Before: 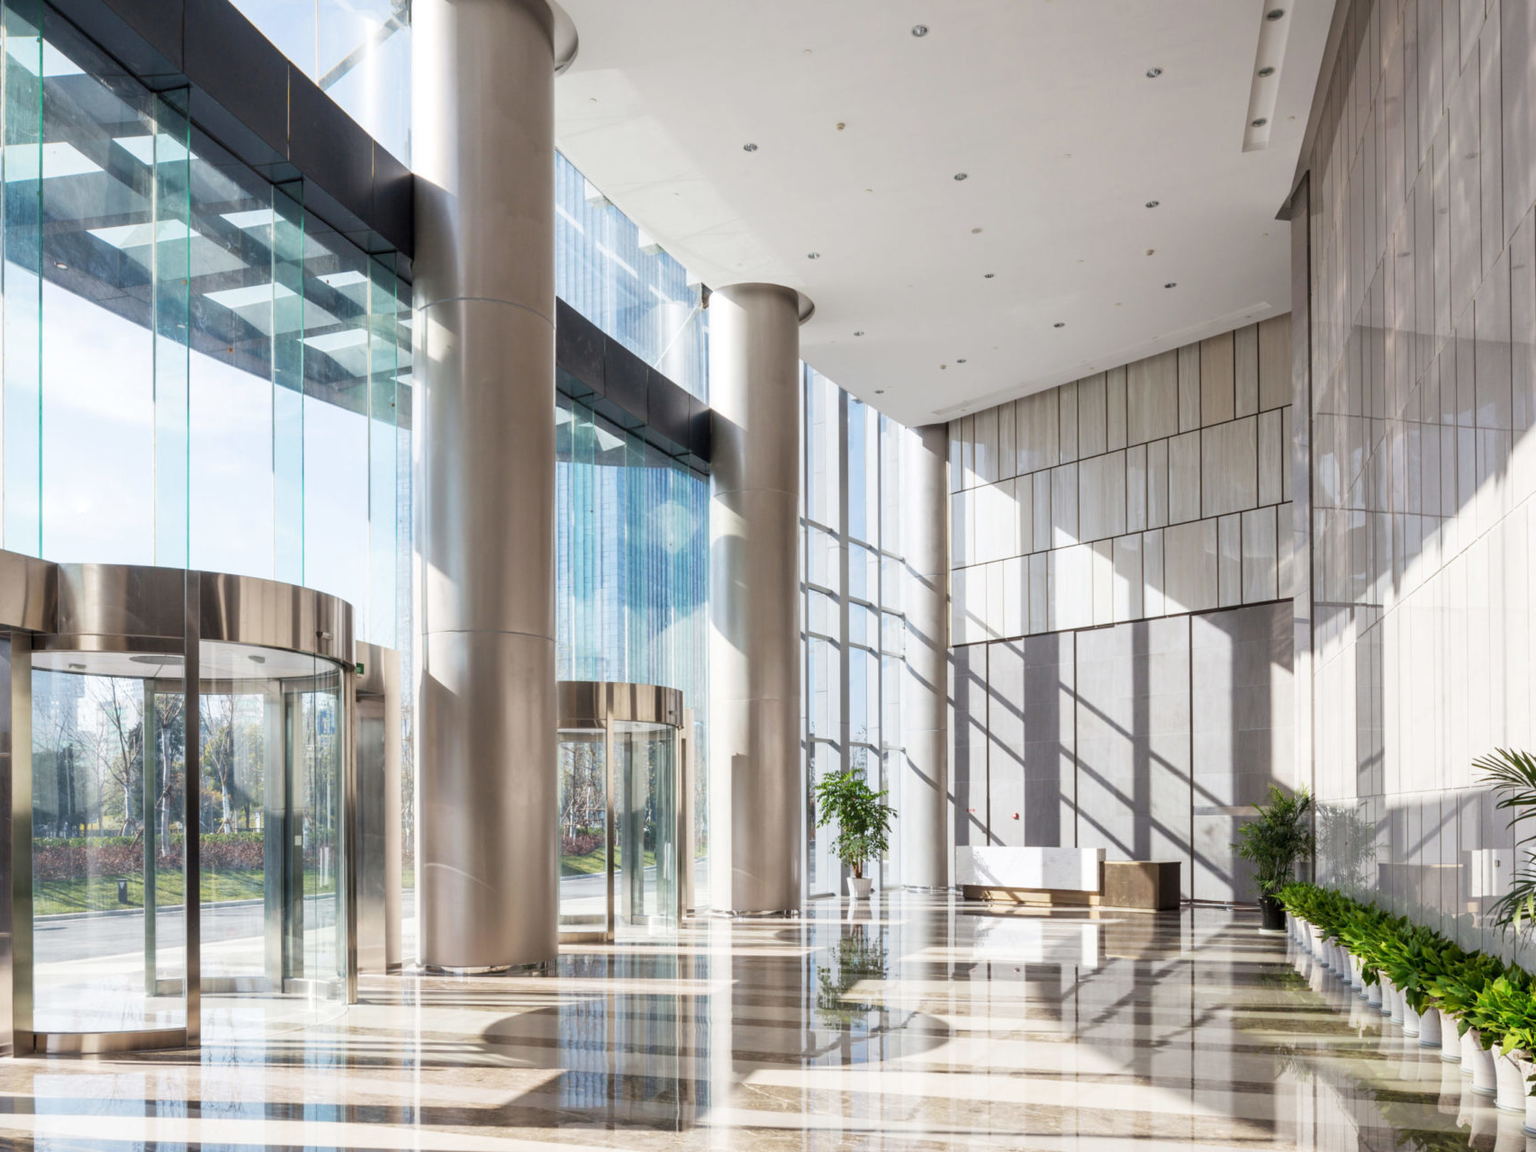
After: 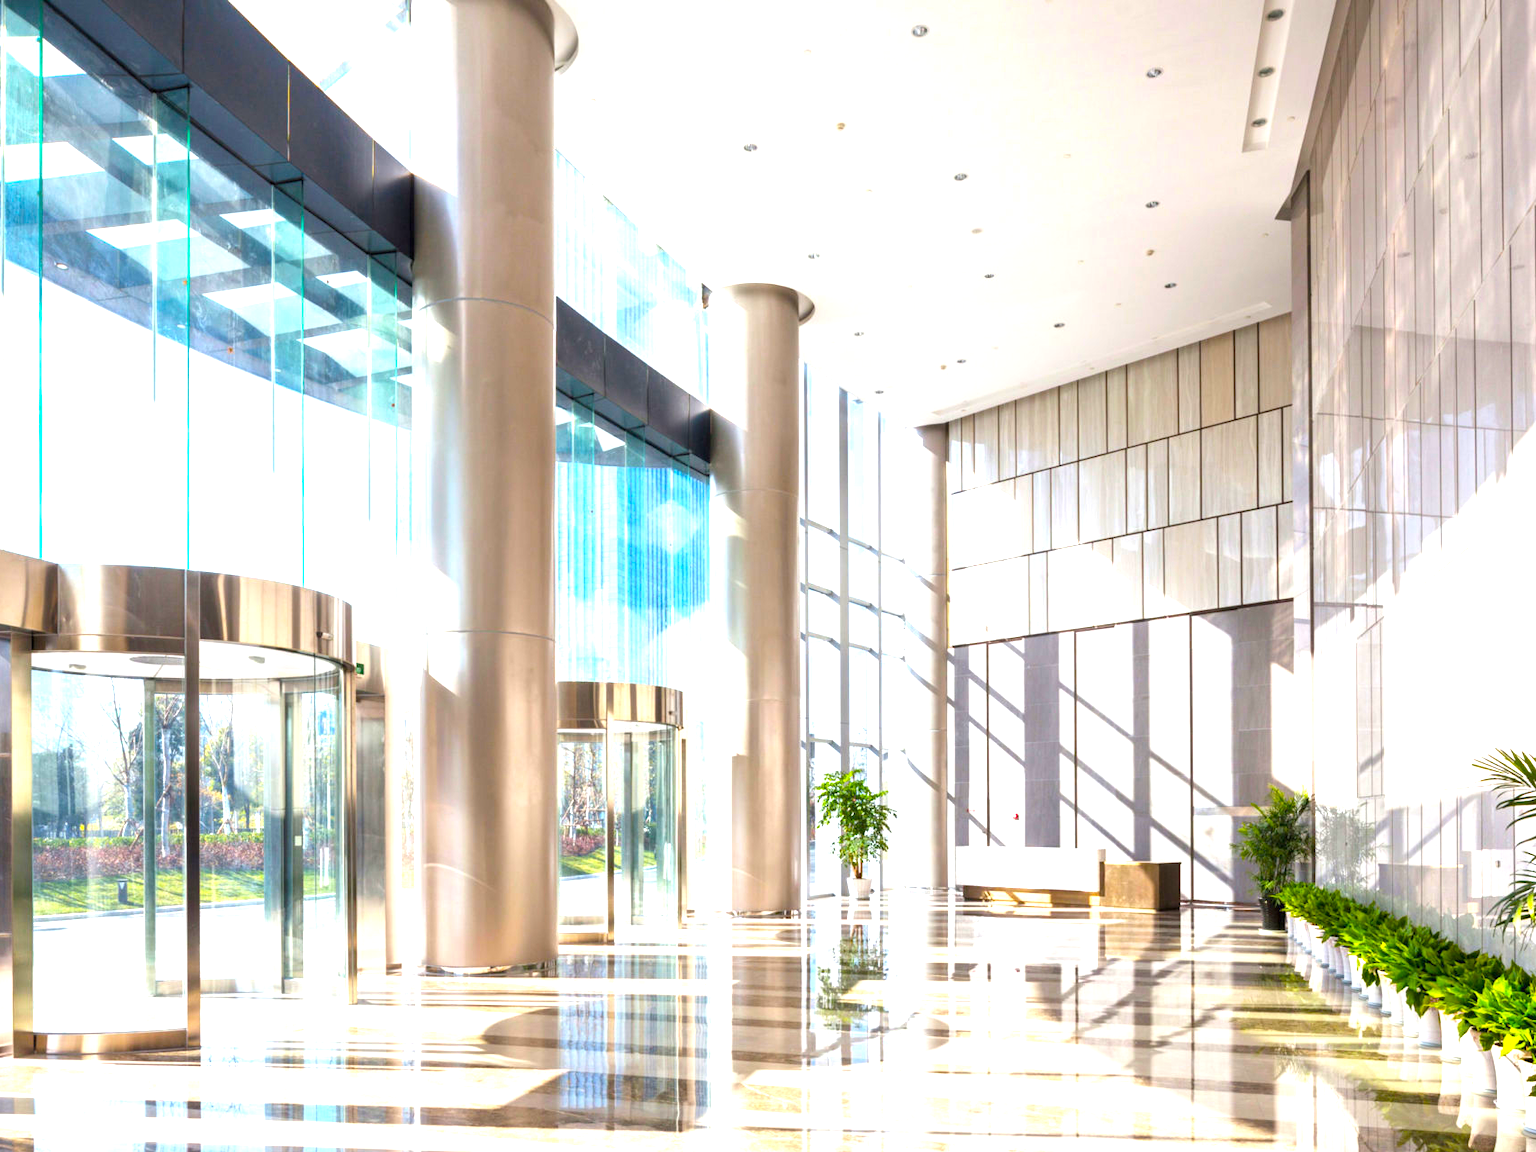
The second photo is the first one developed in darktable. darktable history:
exposure: black level correction 0, exposure 1.098 EV, compensate exposure bias true, compensate highlight preservation false
color balance rgb: linear chroma grading › global chroma 8.841%, perceptual saturation grading › global saturation 30.995%, global vibrance 25.042%
